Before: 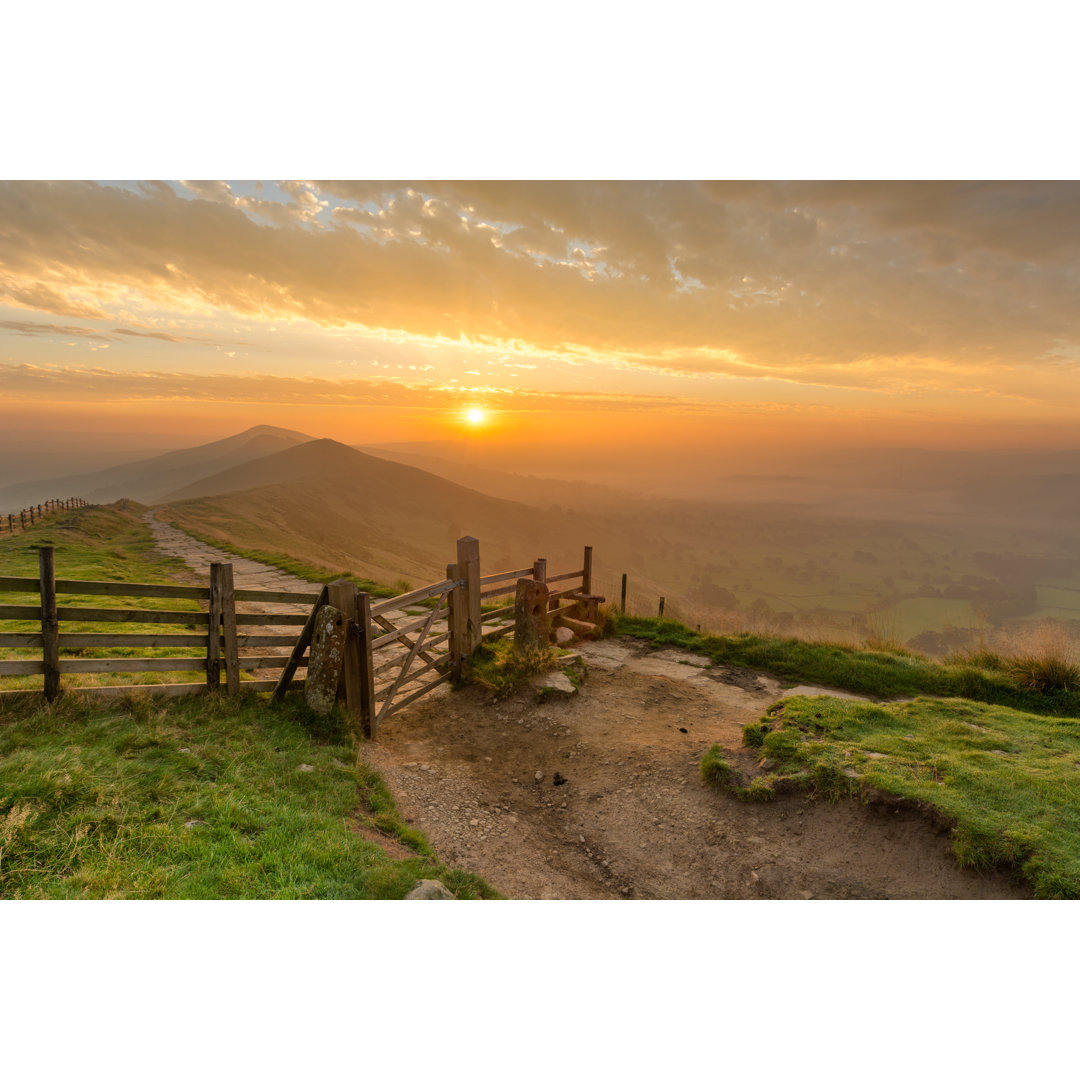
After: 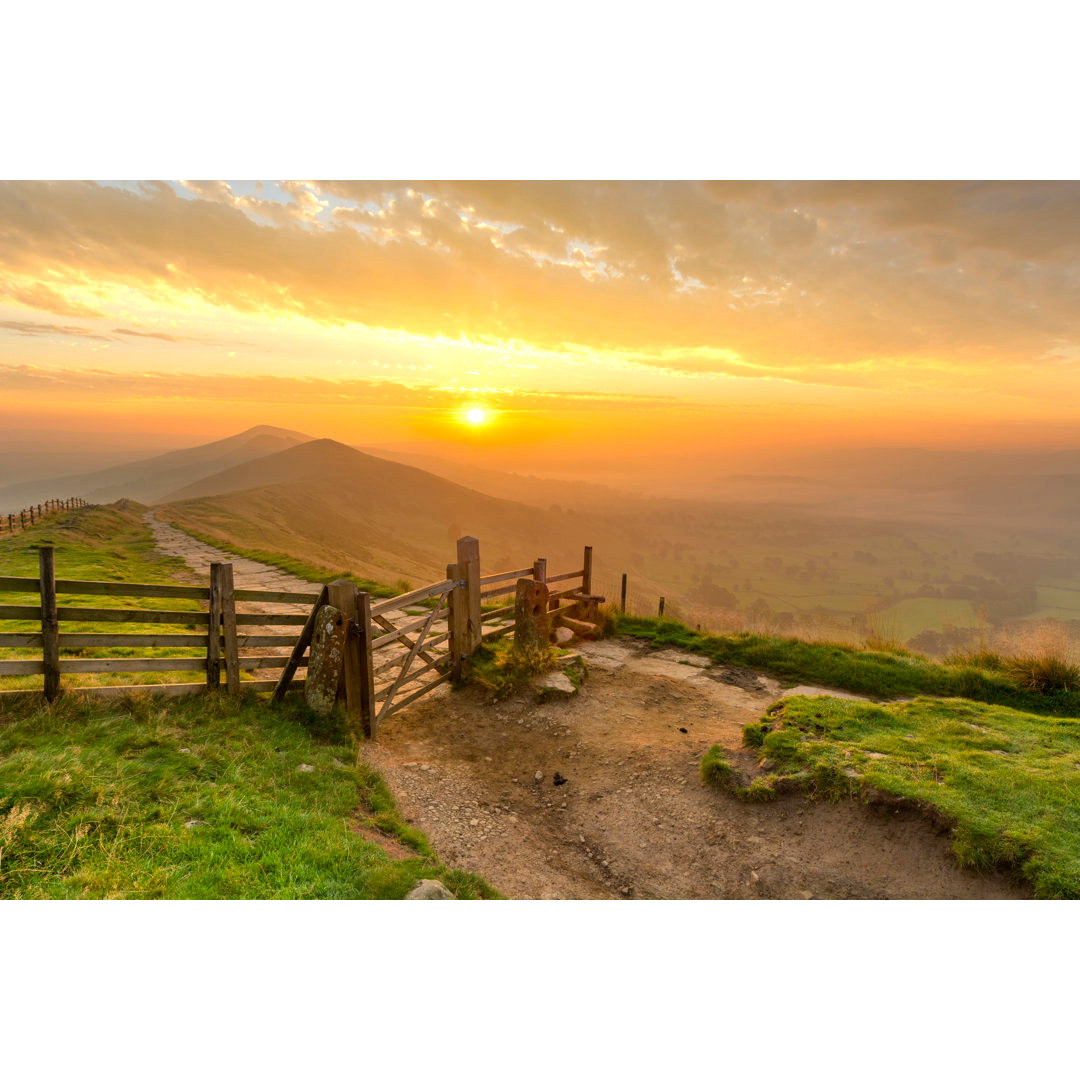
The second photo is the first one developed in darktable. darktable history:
contrast brightness saturation: contrast 0.039, saturation 0.158
exposure: black level correction 0.001, exposure 0.5 EV, compensate exposure bias true, compensate highlight preservation false
